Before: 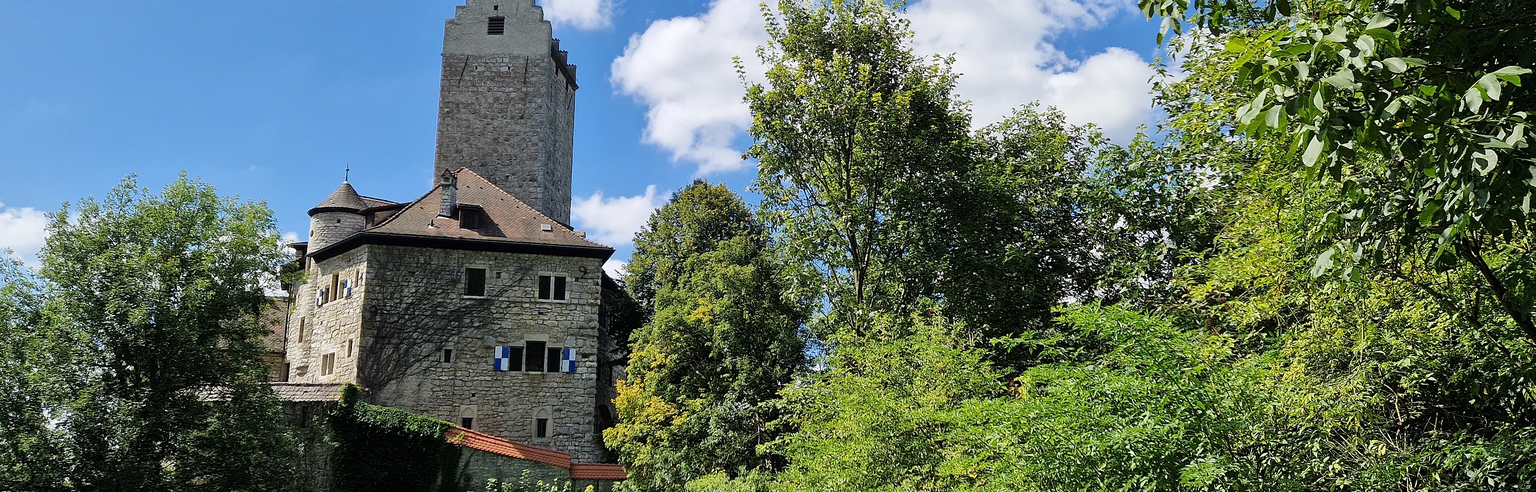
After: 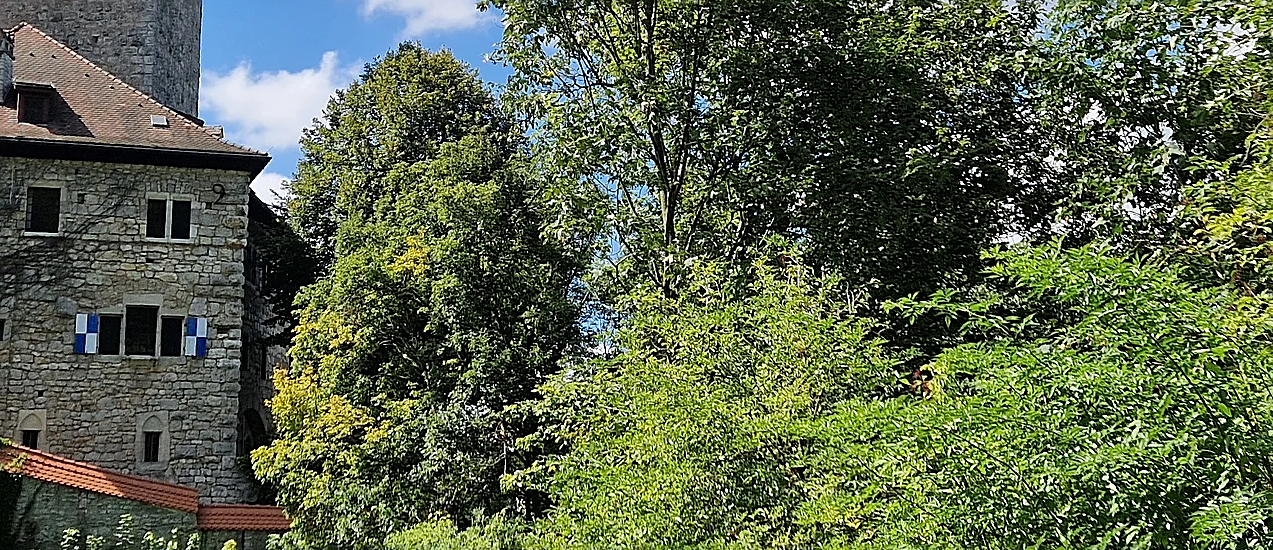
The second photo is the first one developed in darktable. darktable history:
crop and rotate: left 29.237%, top 31.152%, right 19.807%
sharpen: on, module defaults
